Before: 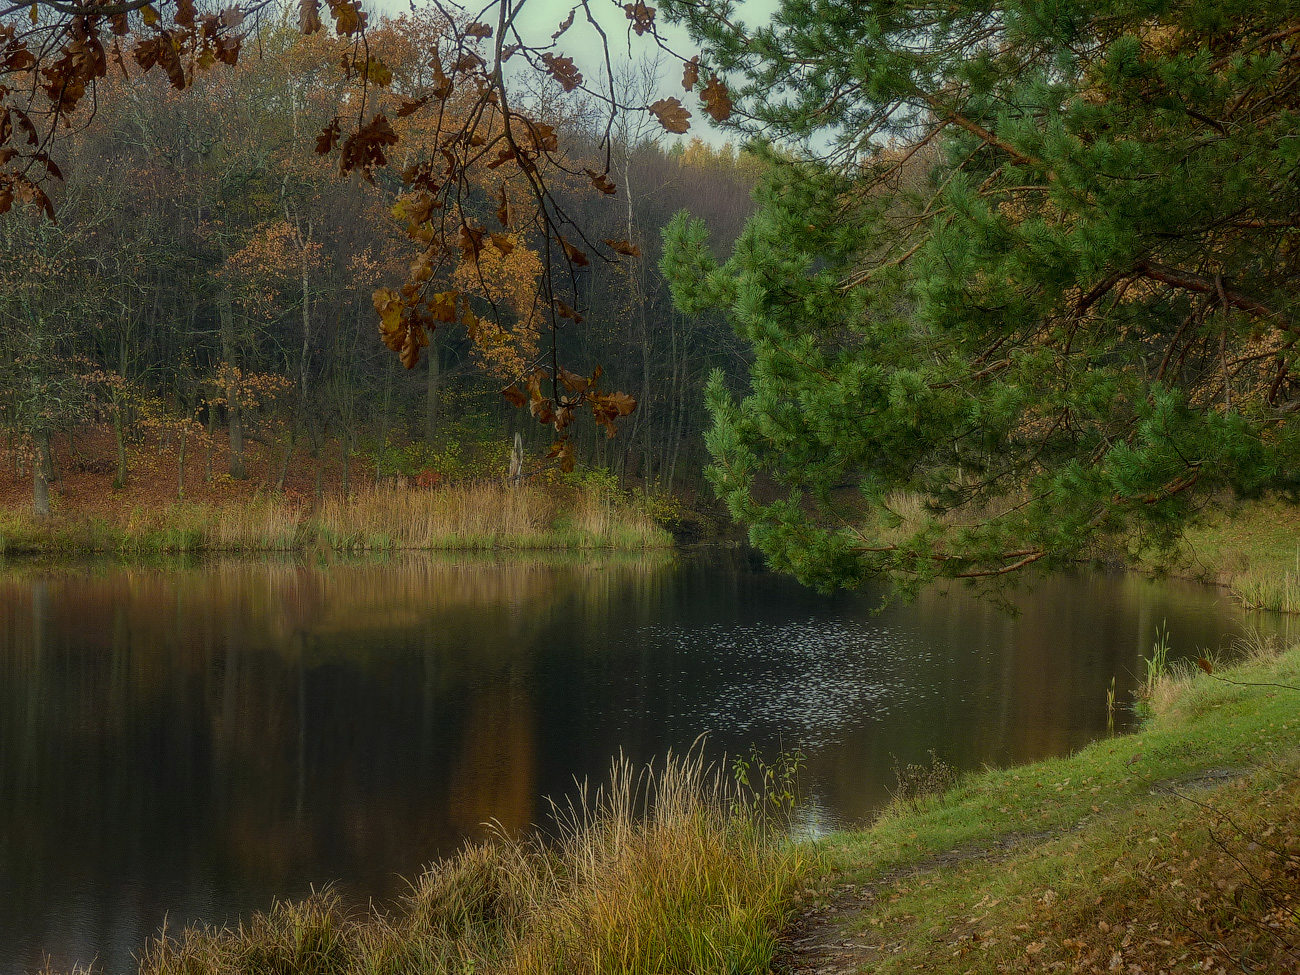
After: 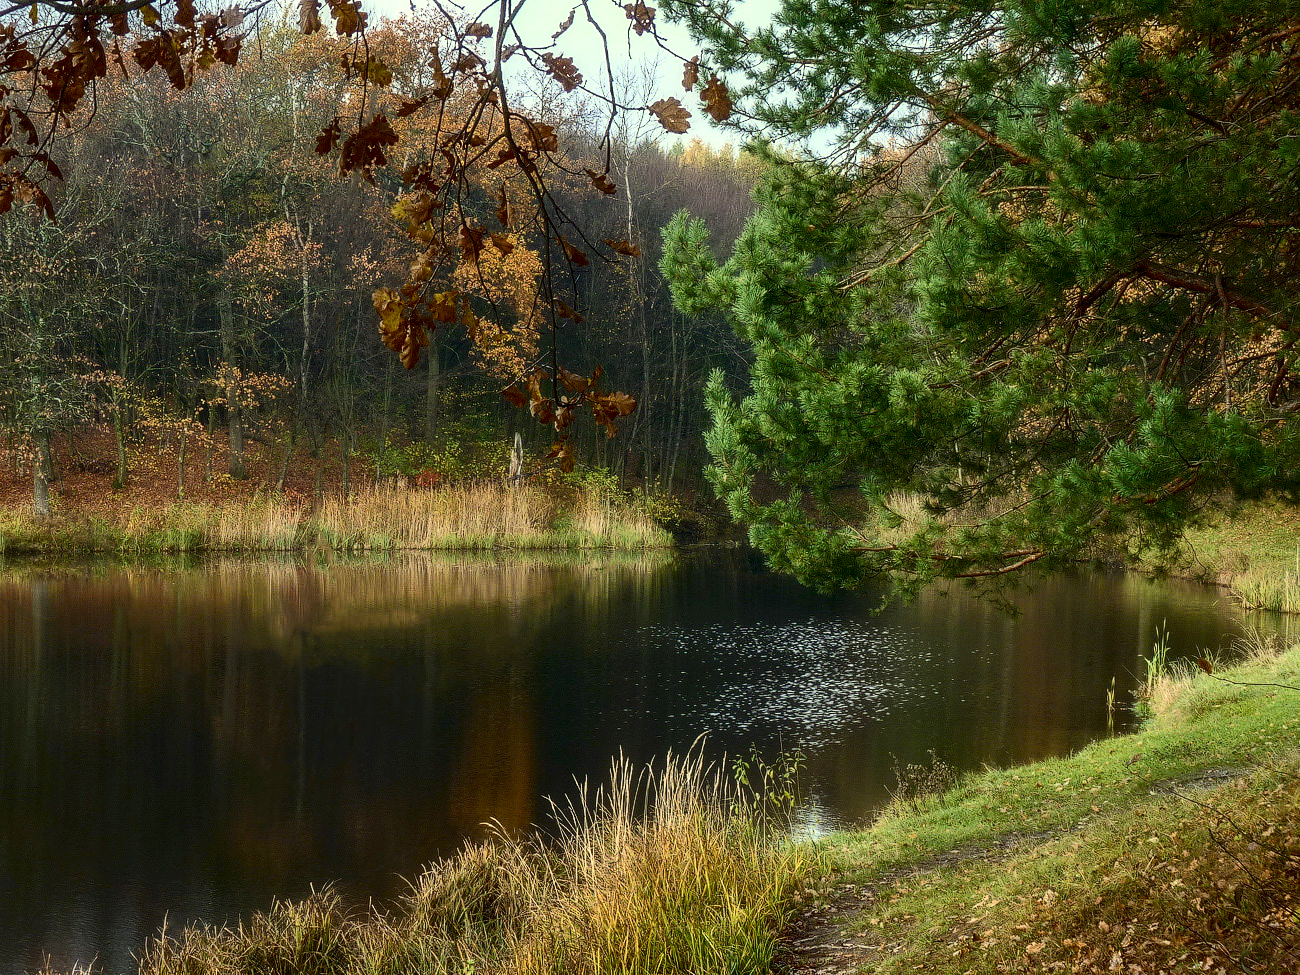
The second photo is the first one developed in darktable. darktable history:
exposure: exposure 0.807 EV, compensate exposure bias true, compensate highlight preservation false
contrast brightness saturation: contrast 0.296
